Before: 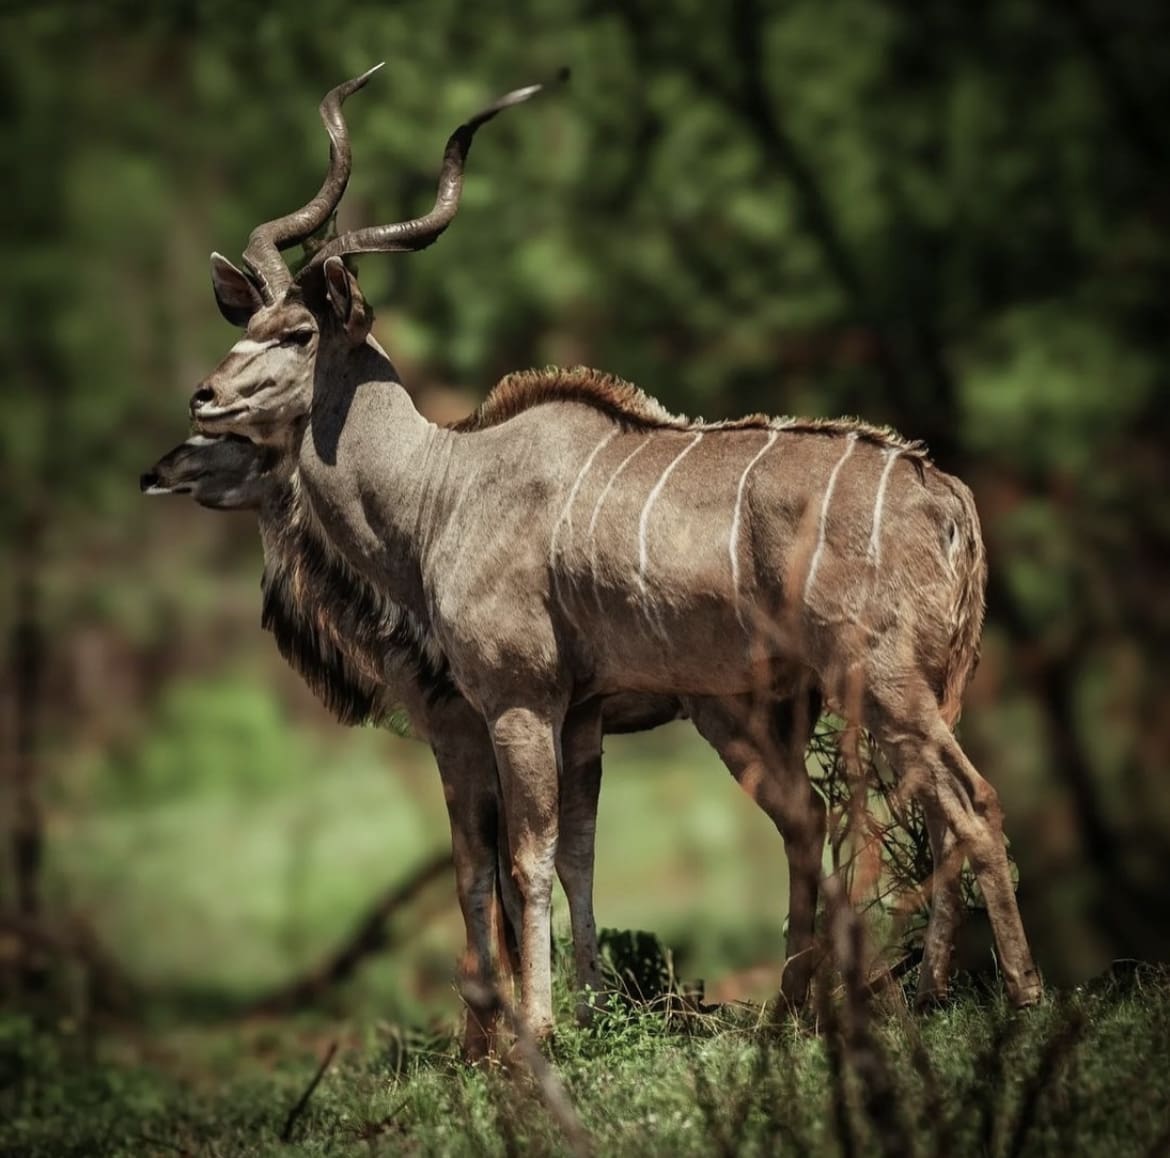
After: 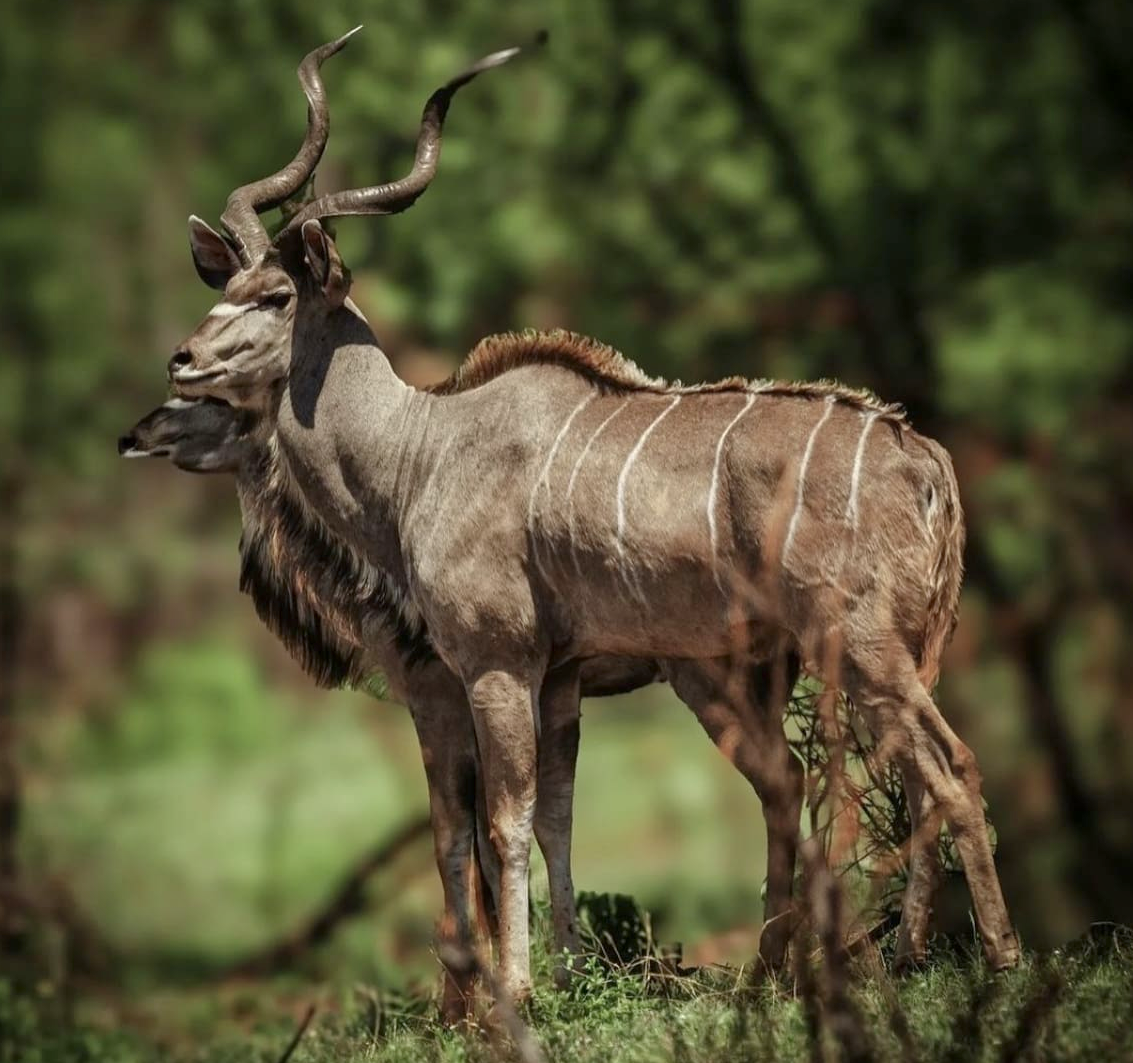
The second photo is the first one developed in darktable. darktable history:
contrast brightness saturation: contrast 0.03, brightness -0.04
tone equalizer: -8 EV 0.25 EV, -7 EV 0.417 EV, -6 EV 0.417 EV, -5 EV 0.25 EV, -3 EV -0.25 EV, -2 EV -0.417 EV, -1 EV -0.417 EV, +0 EV -0.25 EV, edges refinement/feathering 500, mask exposure compensation -1.57 EV, preserve details guided filter
crop: left 1.964%, top 3.251%, right 1.122%, bottom 4.933%
exposure: exposure 0.507 EV, compensate highlight preservation false
